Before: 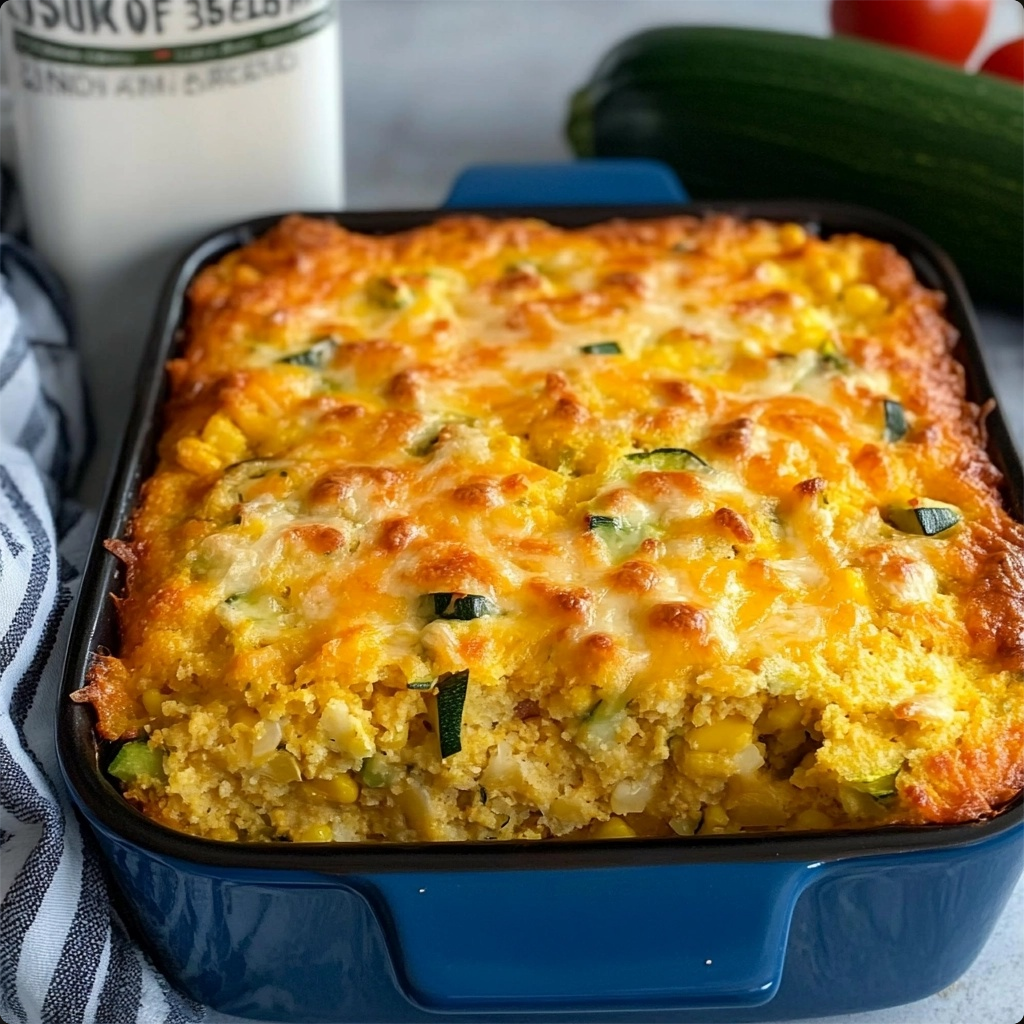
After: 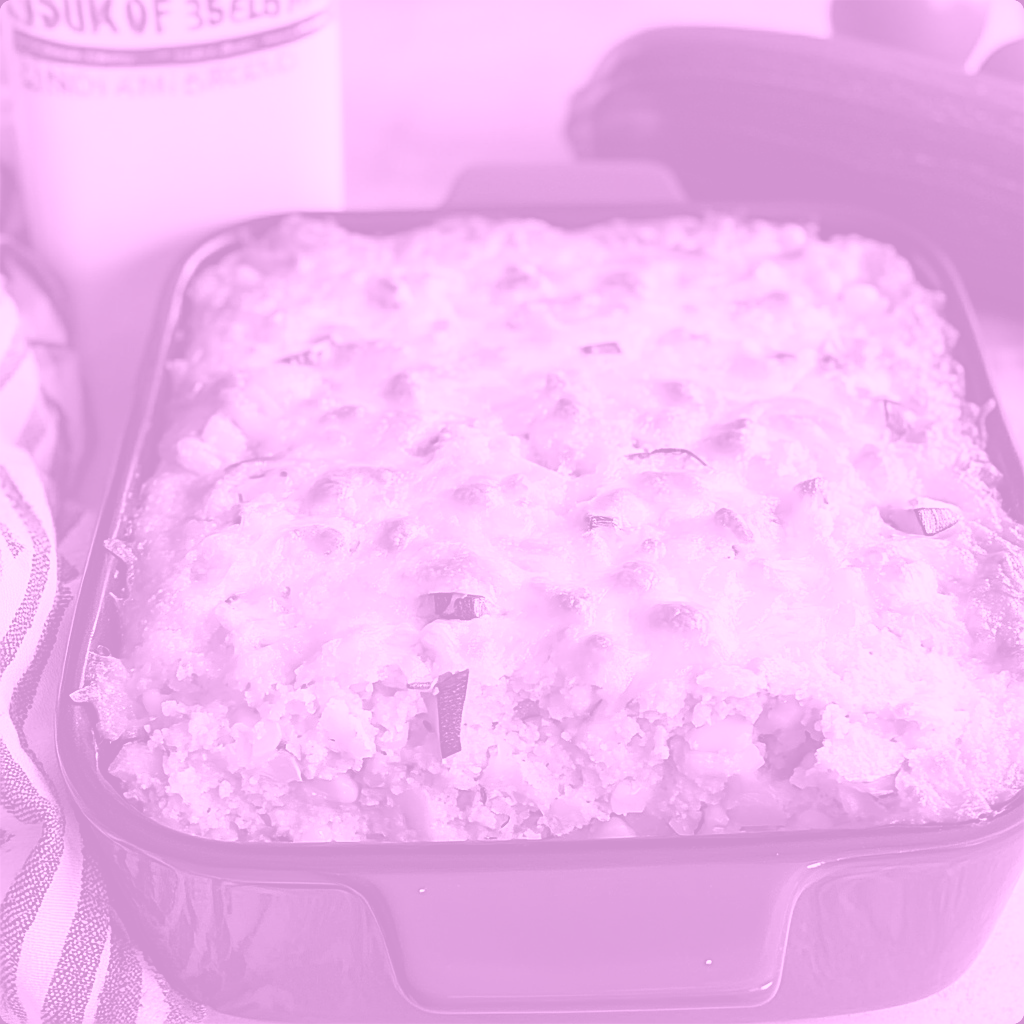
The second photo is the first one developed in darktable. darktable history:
colorize: hue 331.2°, saturation 75%, source mix 30.28%, lightness 70.52%, version 1
contrast brightness saturation: contrast 0.16, saturation 0.32
sharpen: on, module defaults
